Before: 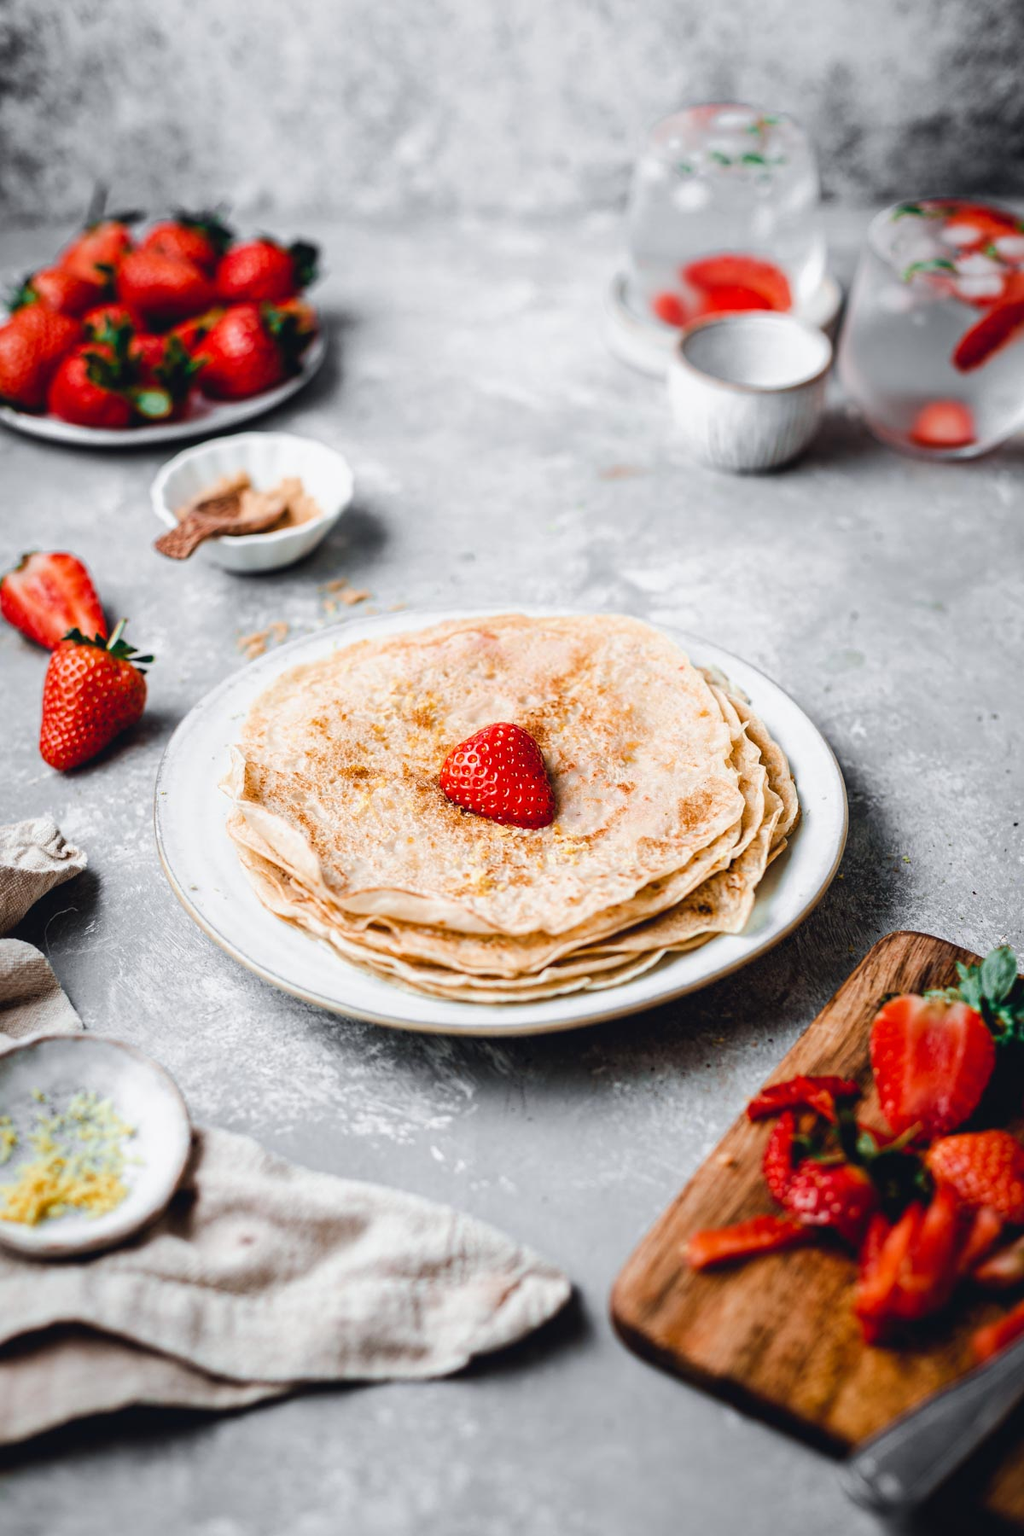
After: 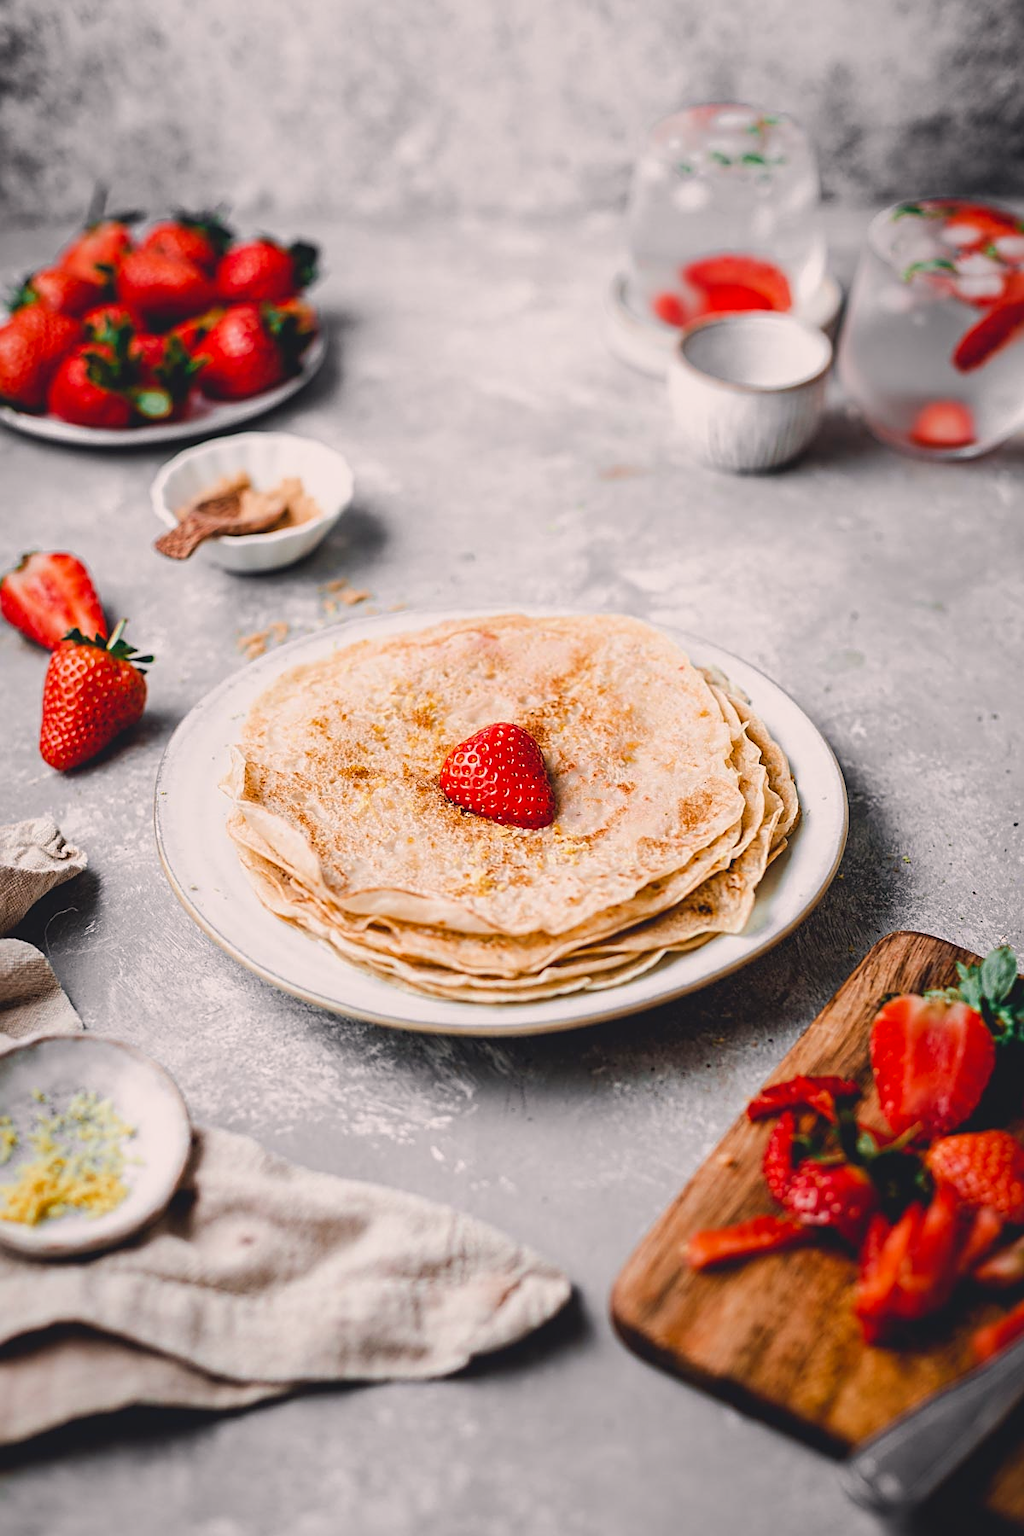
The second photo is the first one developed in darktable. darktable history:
color balance: on, module defaults
contrast brightness saturation: contrast -0.11
white balance: red 1, blue 1
color correction: highlights a* 5.81, highlights b* 4.84
sharpen: on, module defaults
